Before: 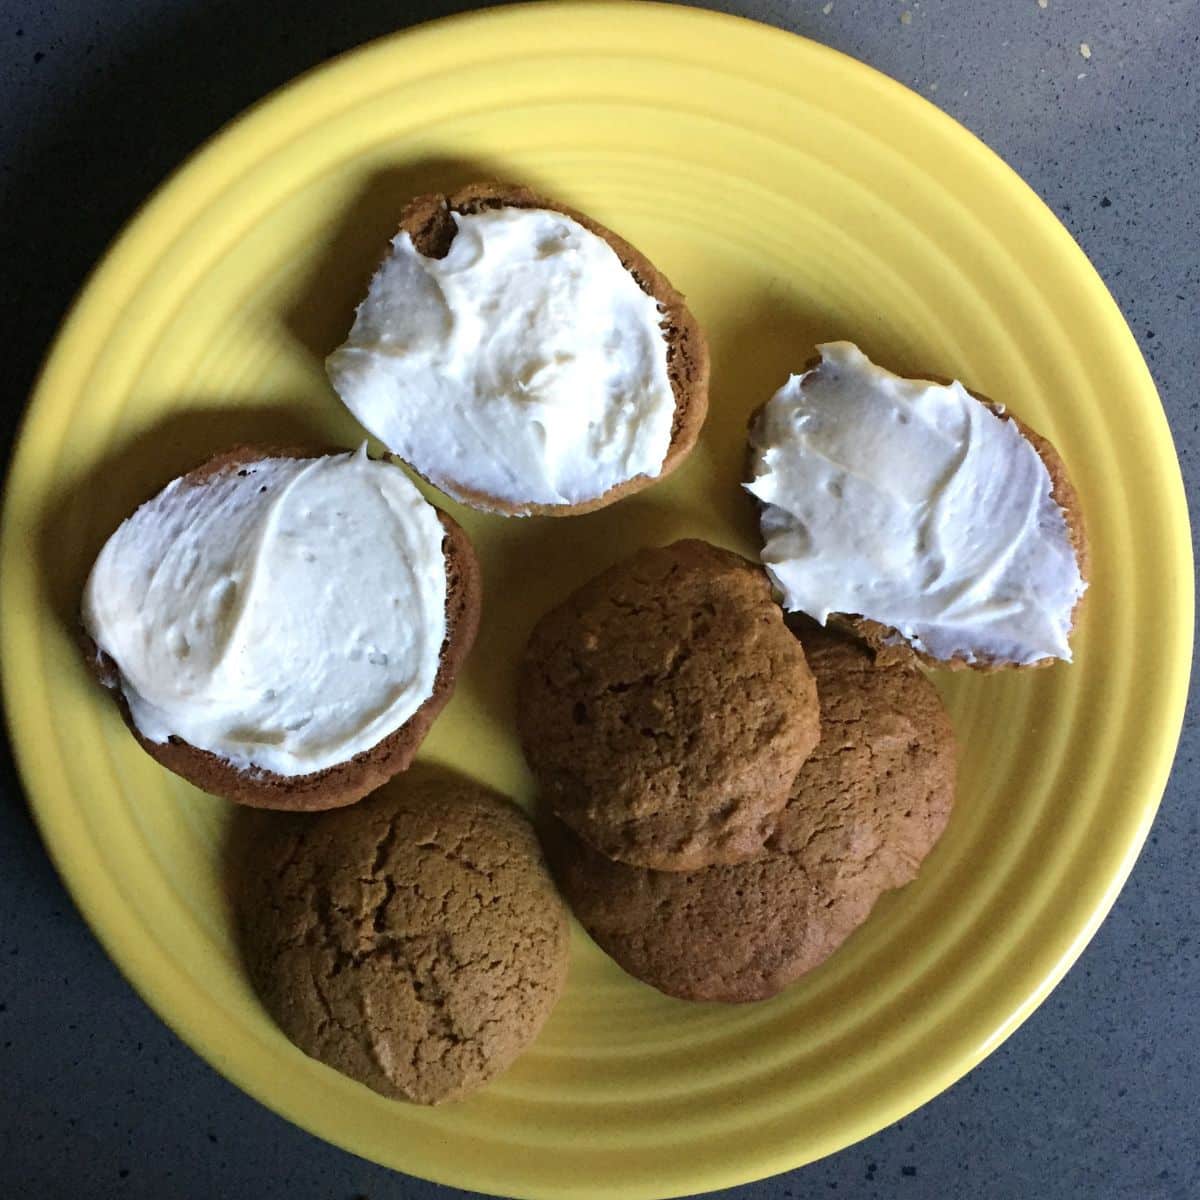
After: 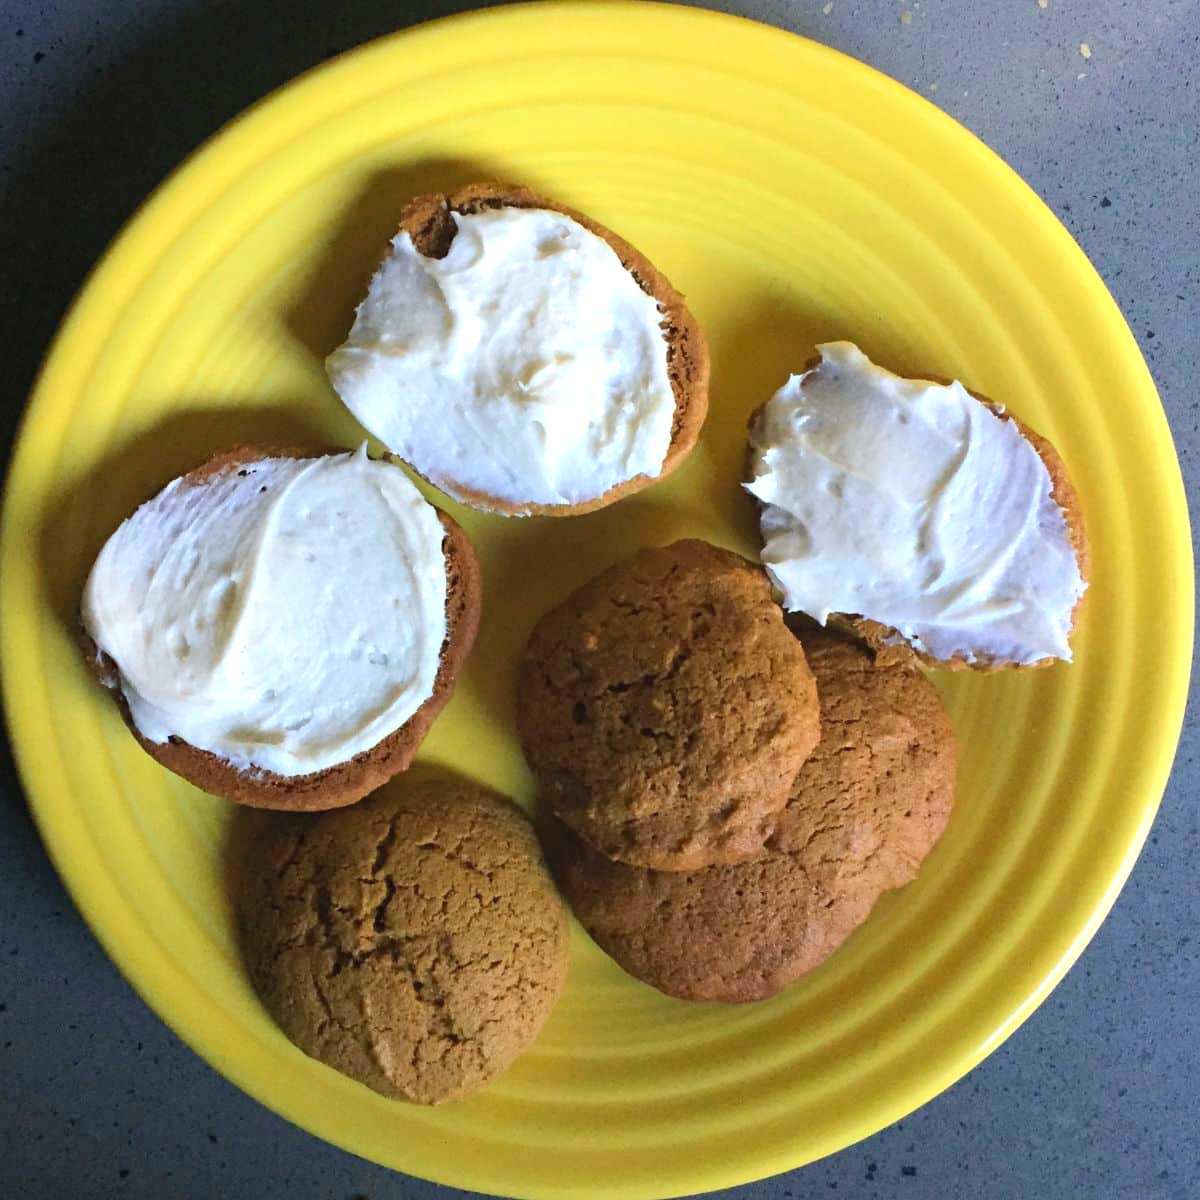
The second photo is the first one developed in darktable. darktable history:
contrast brightness saturation: contrast 0.07, brightness 0.171, saturation 0.402
